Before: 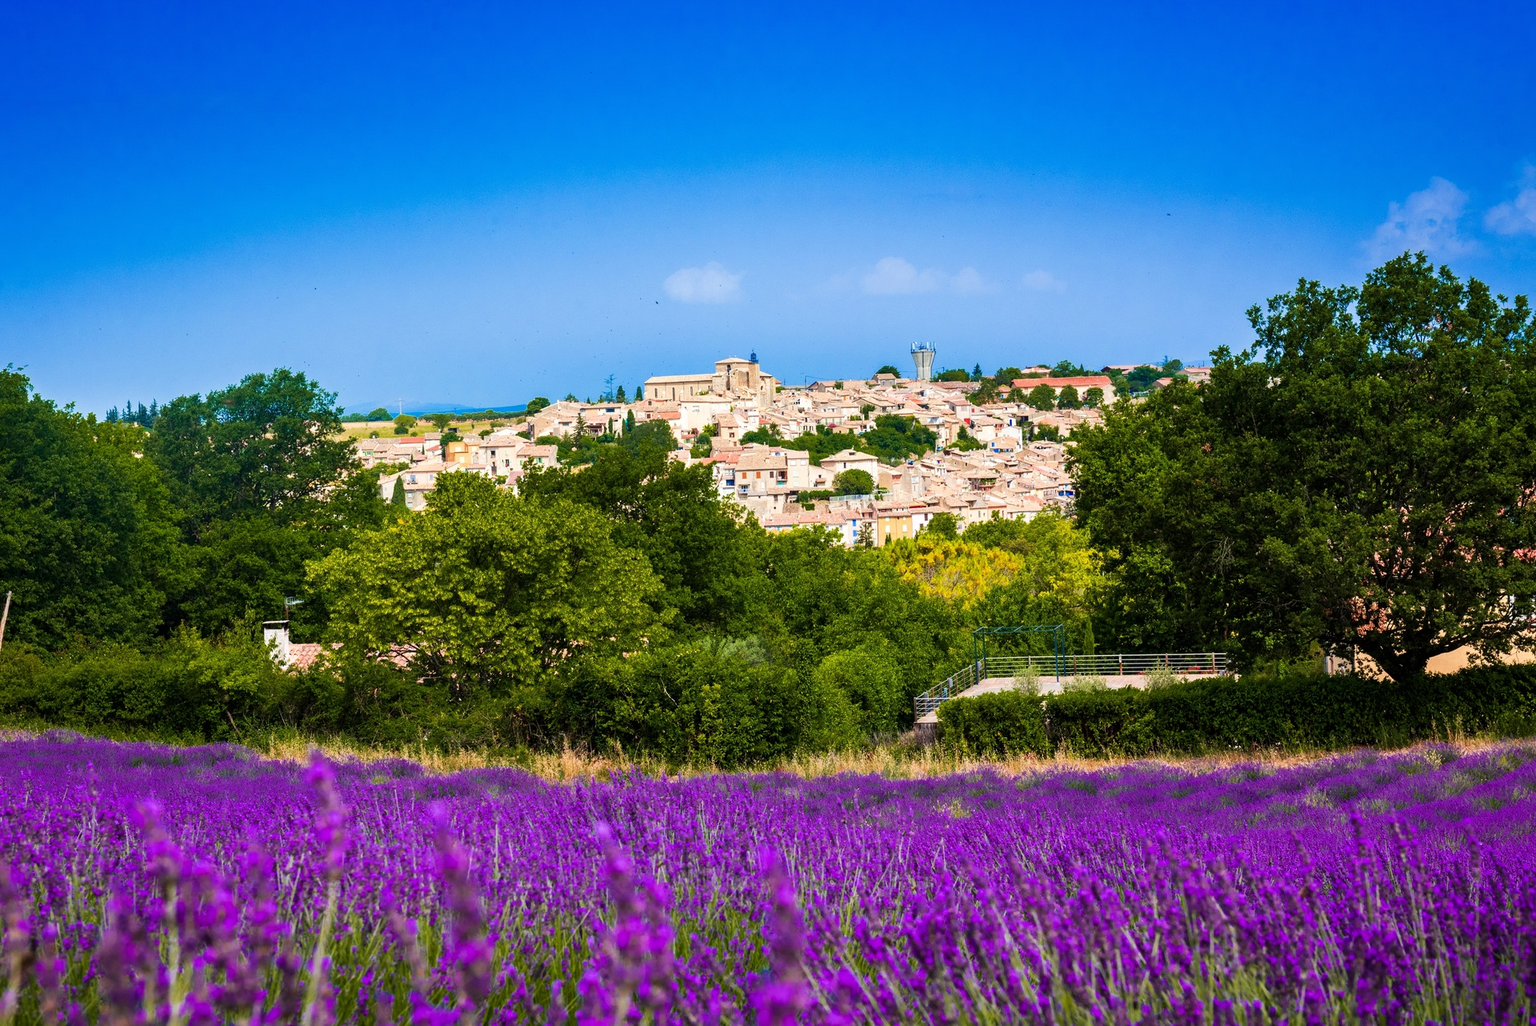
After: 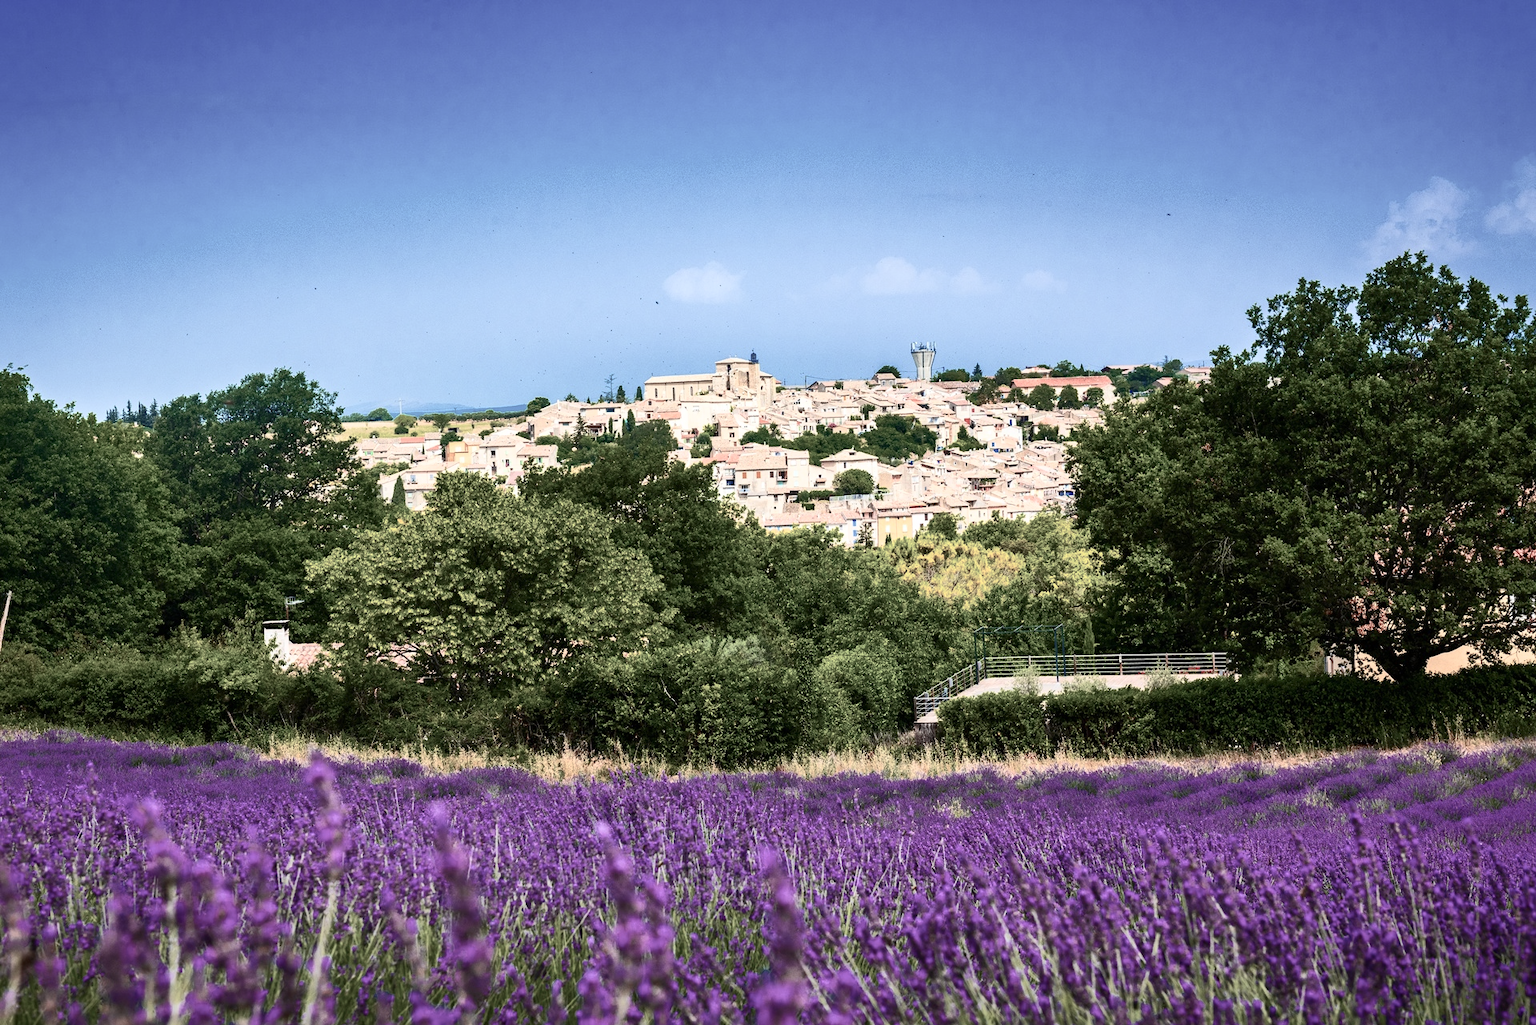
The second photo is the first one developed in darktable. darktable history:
color balance rgb: linear chroma grading › global chroma -16.06%, perceptual saturation grading › global saturation -32.85%, global vibrance -23.56%
shadows and highlights: on, module defaults
contrast brightness saturation: contrast 0.39, brightness 0.1
